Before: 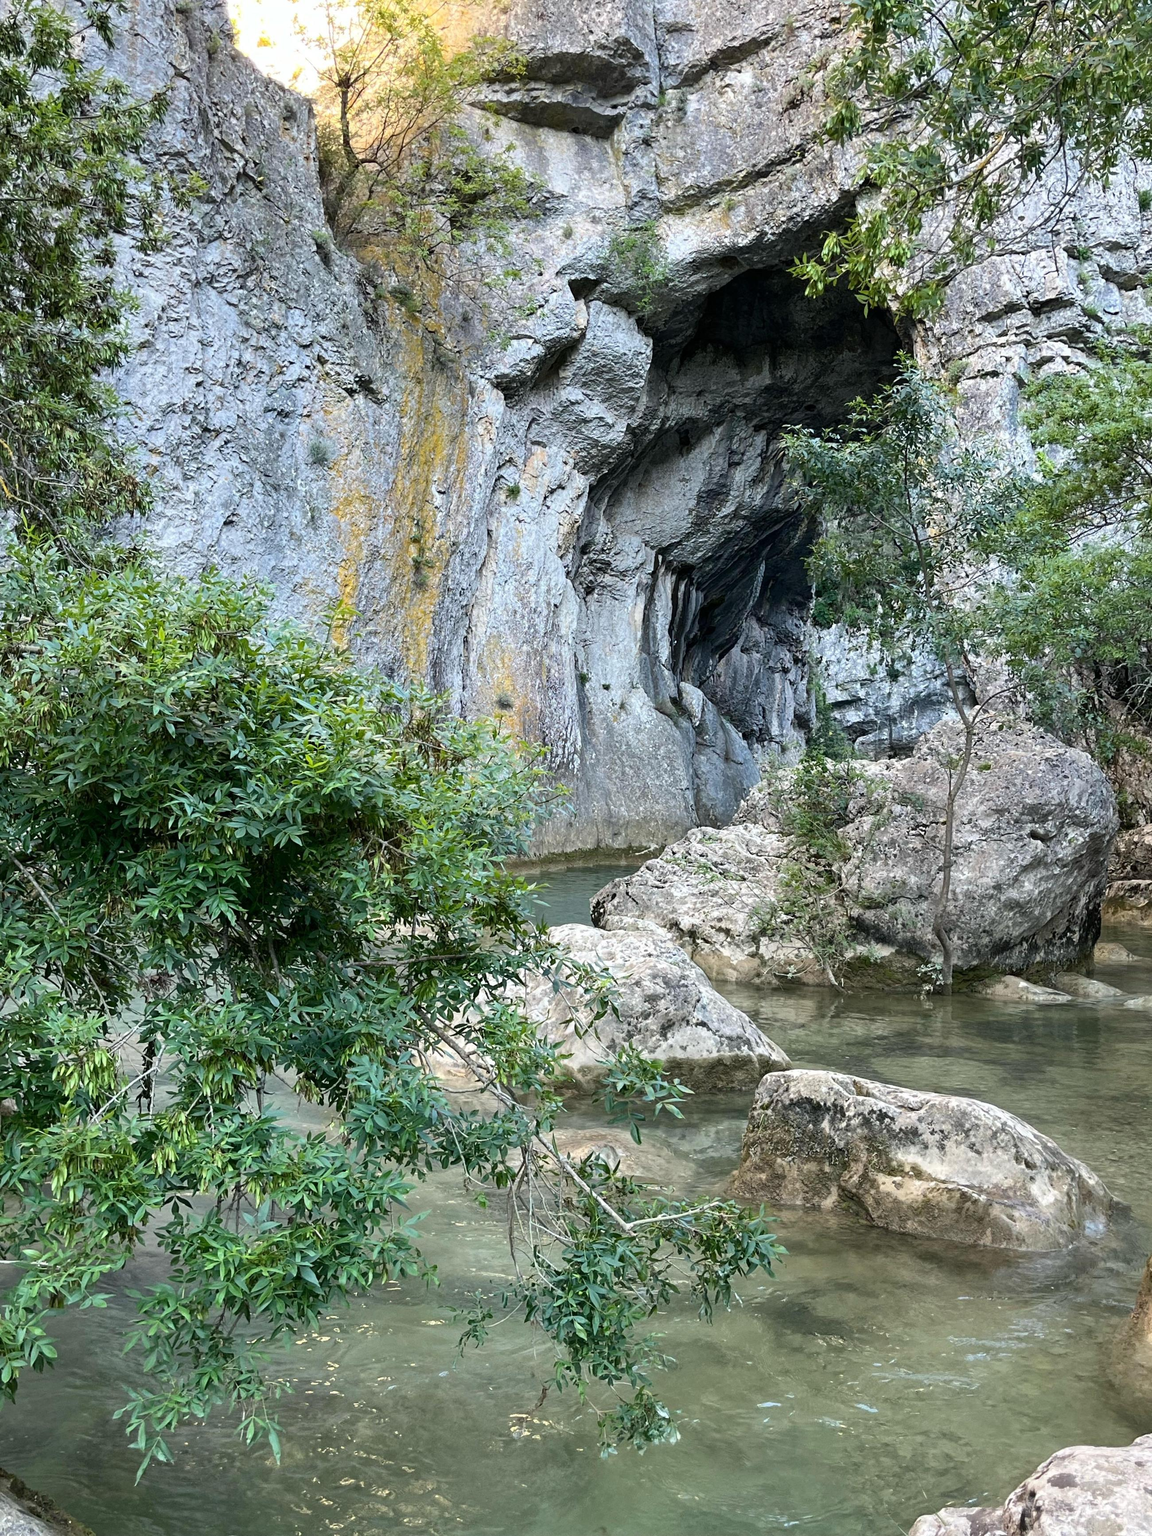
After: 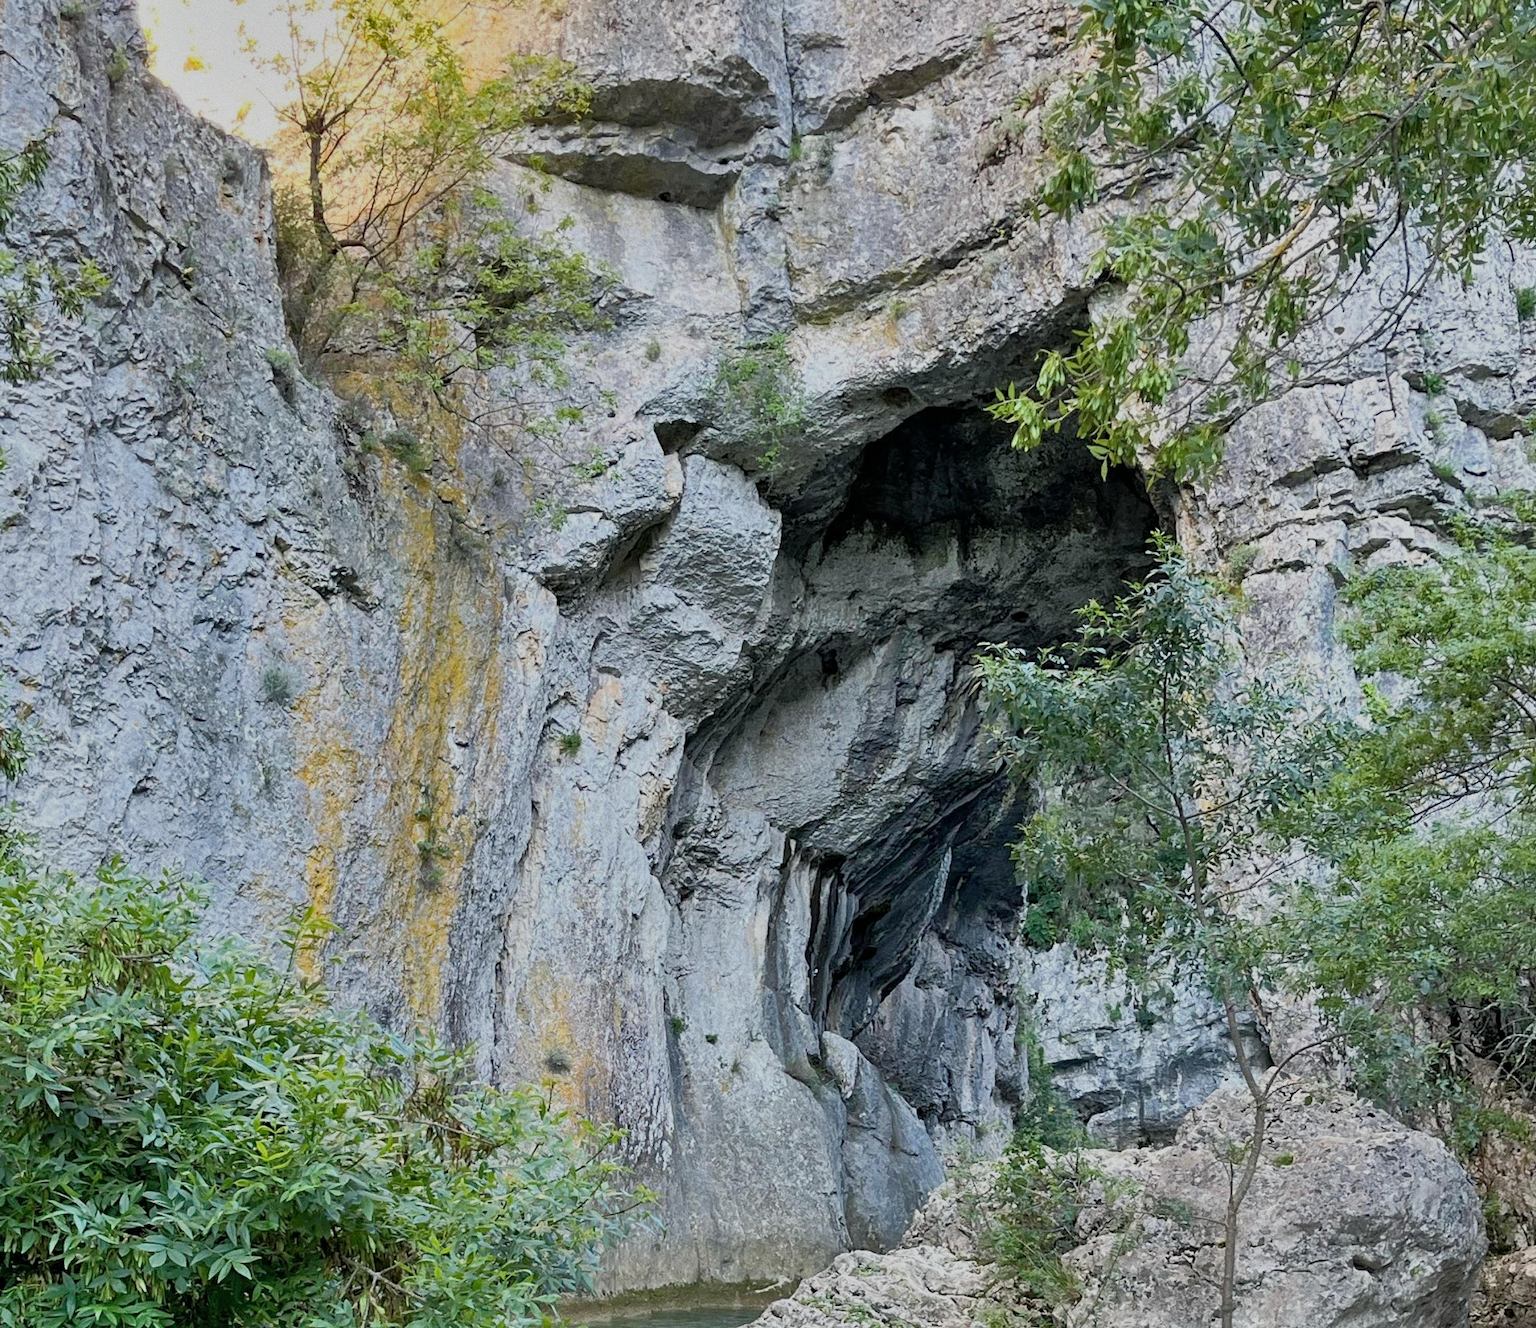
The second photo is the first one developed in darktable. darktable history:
shadows and highlights: soften with gaussian
crop and rotate: left 11.812%, bottom 42.776%
filmic rgb: black relative exposure -7.65 EV, white relative exposure 4.56 EV, hardness 3.61
grain: coarseness 0.09 ISO
rgb curve: curves: ch0 [(0, 0) (0.072, 0.166) (0.217, 0.293) (0.414, 0.42) (1, 1)], compensate middle gray true, preserve colors basic power
